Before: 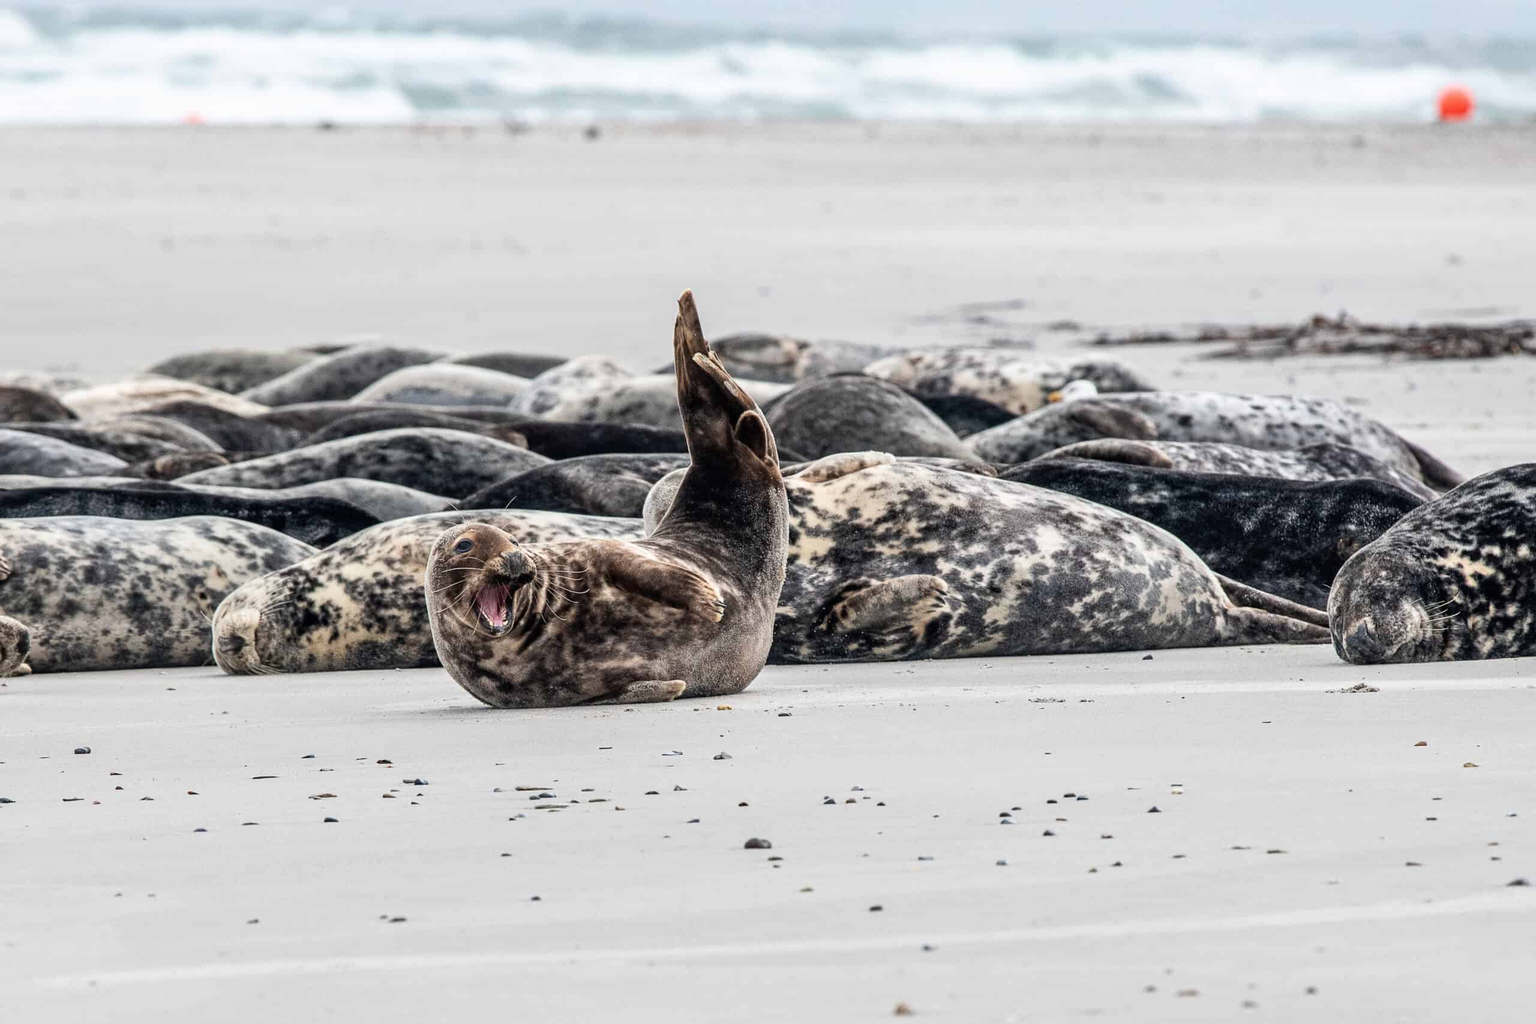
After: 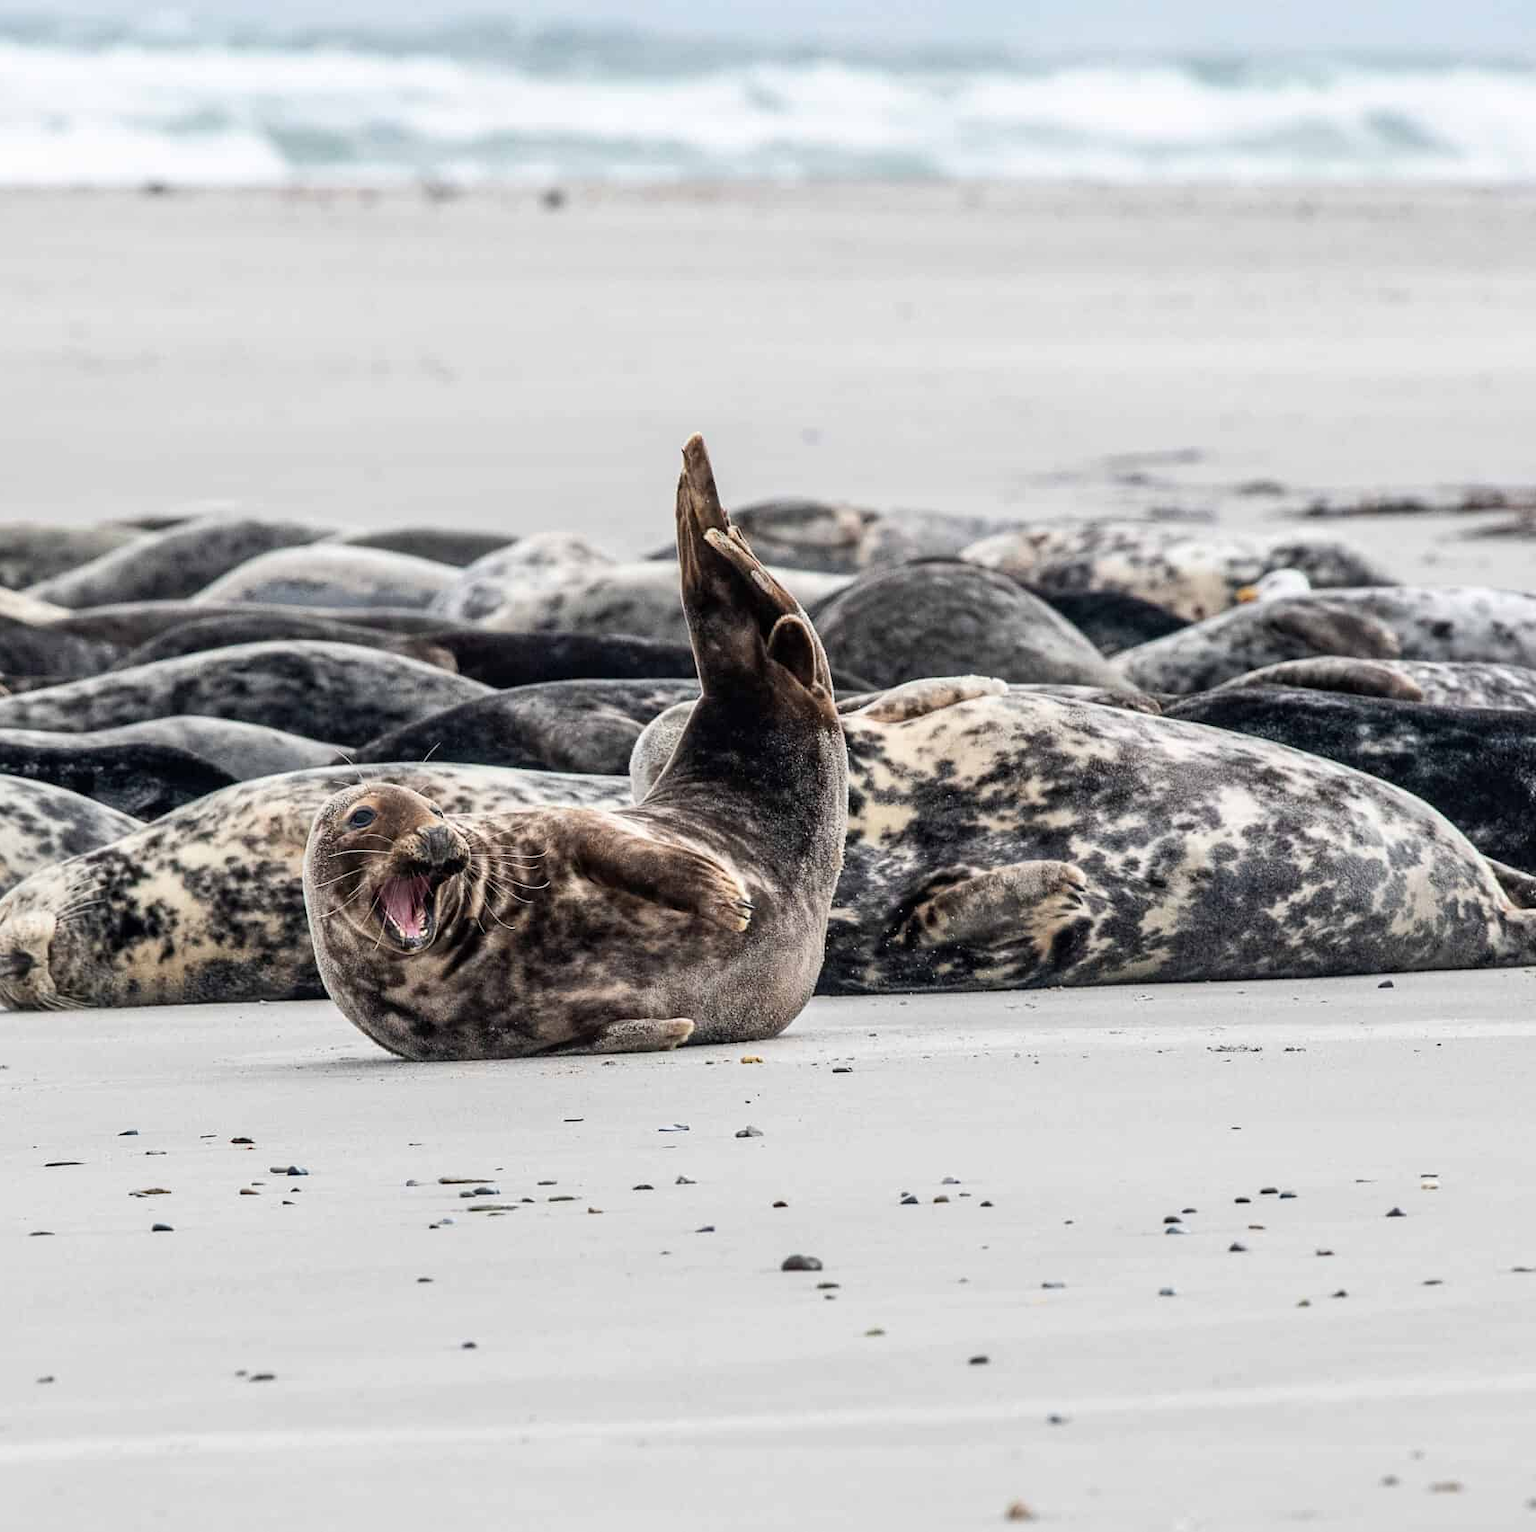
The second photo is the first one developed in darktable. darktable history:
crop and rotate: left 14.509%, right 18.715%
